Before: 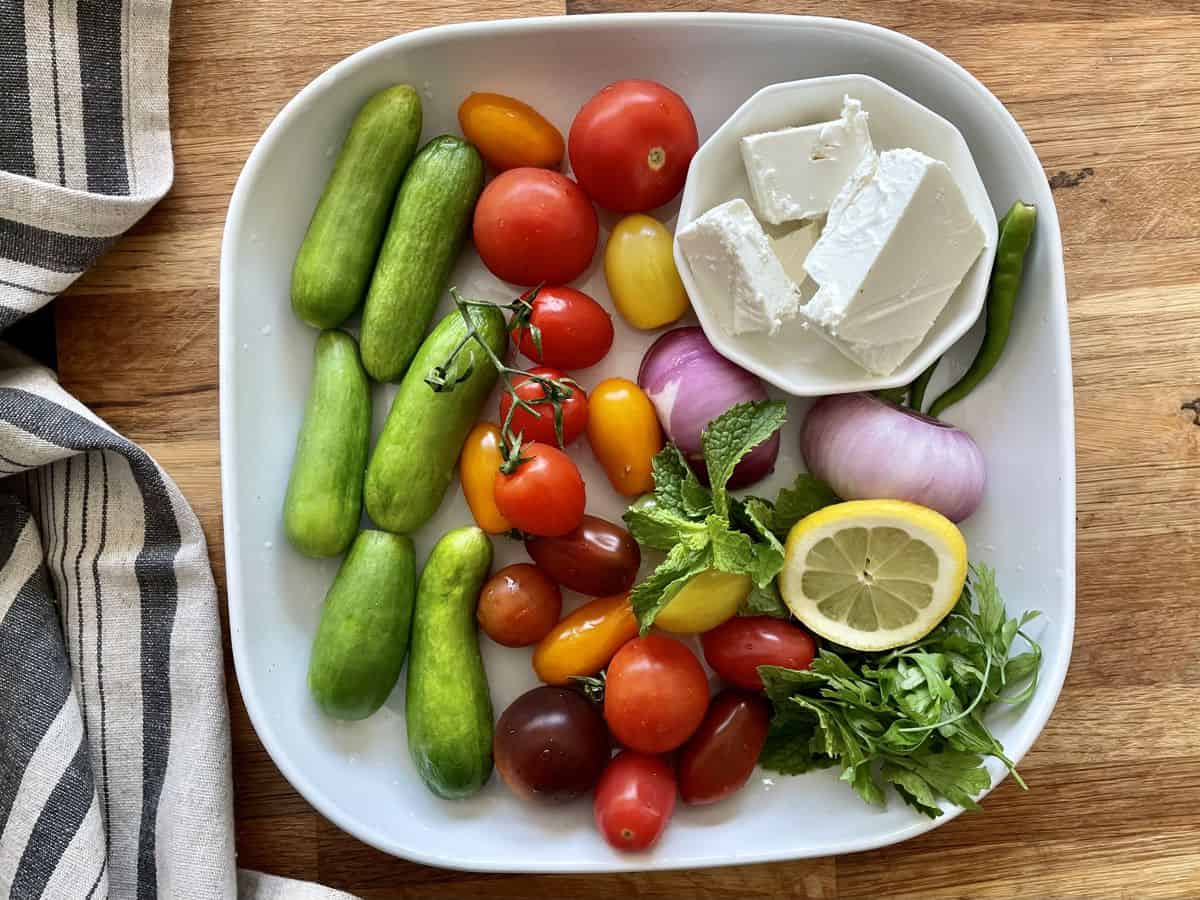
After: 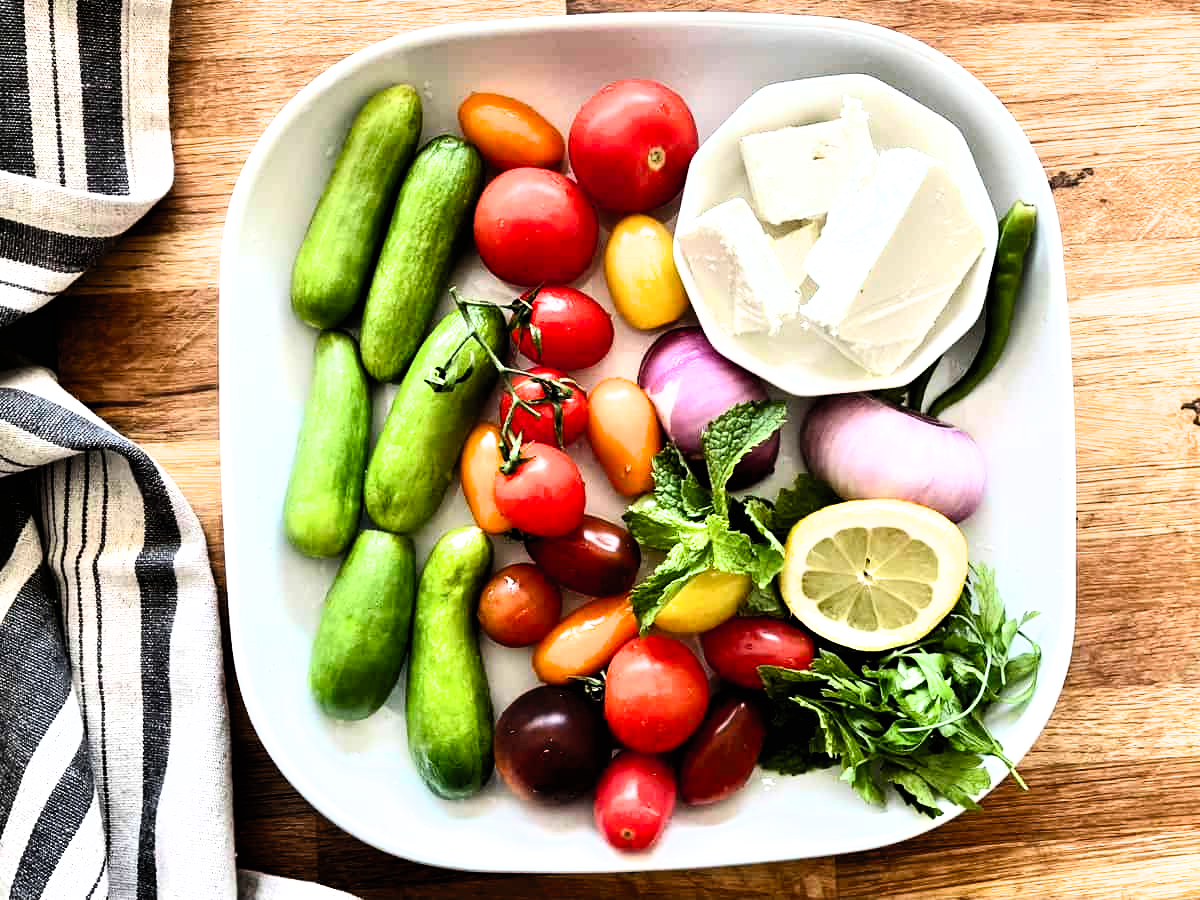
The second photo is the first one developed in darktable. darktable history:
filmic rgb: black relative exposure -8.23 EV, white relative exposure 2.23 EV, hardness 7.13, latitude 85.52%, contrast 1.687, highlights saturation mix -4.01%, shadows ↔ highlights balance -2.36%
contrast brightness saturation: contrast 0.195, brightness 0.162, saturation 0.222
exposure: exposure 0.188 EV, compensate exposure bias true, compensate highlight preservation false
